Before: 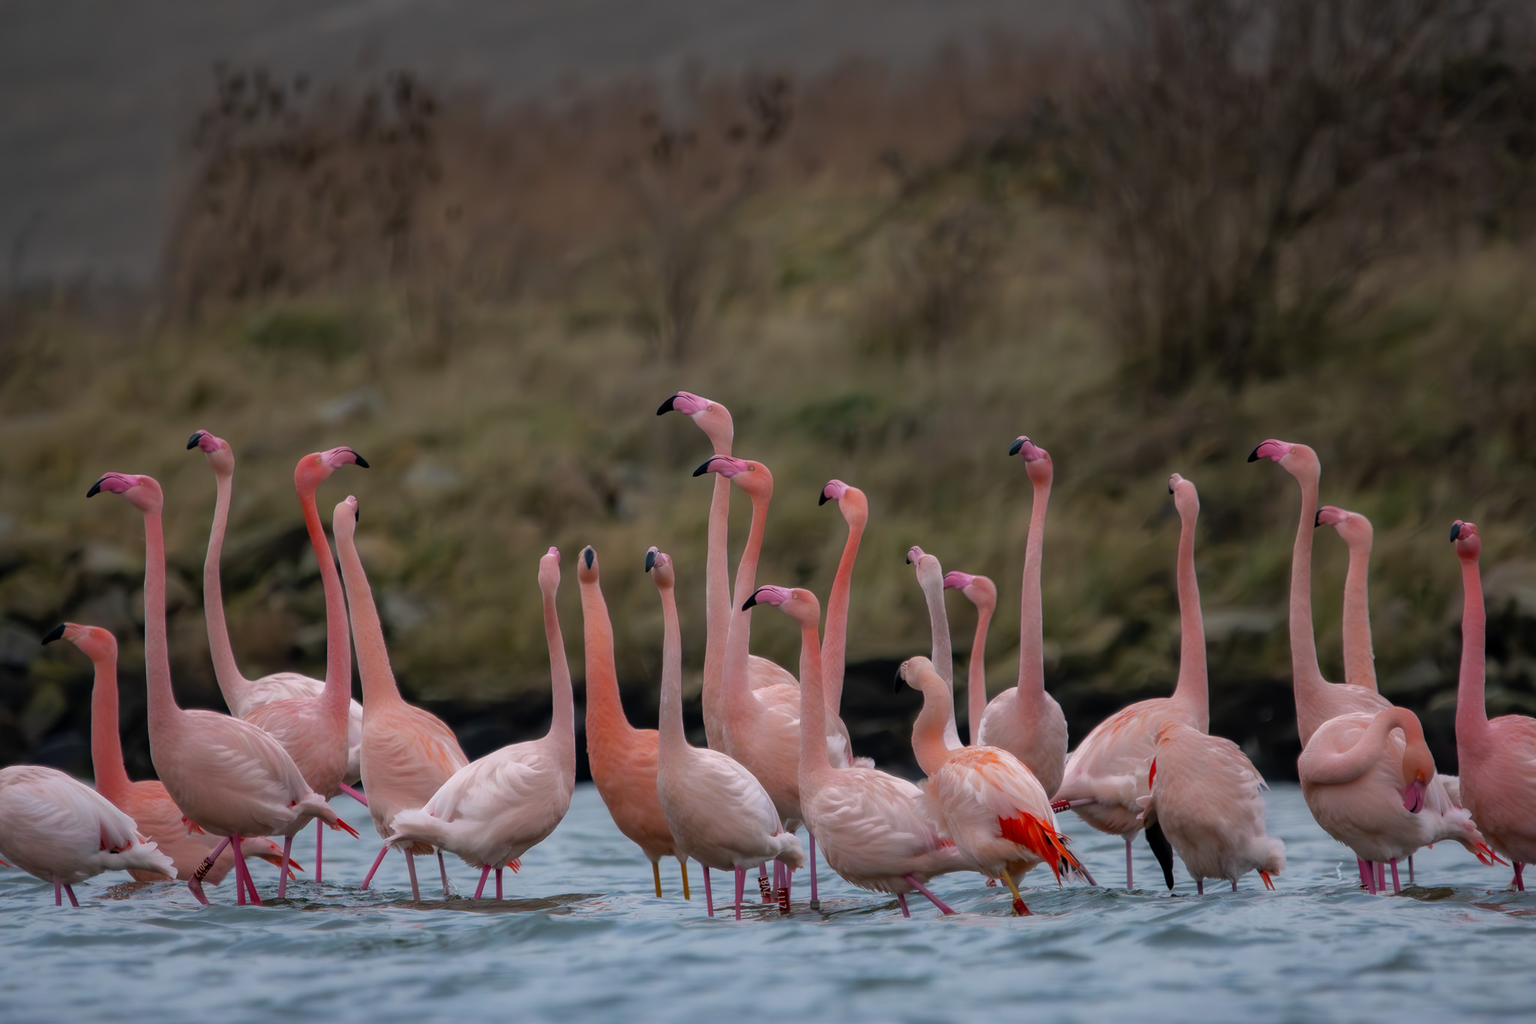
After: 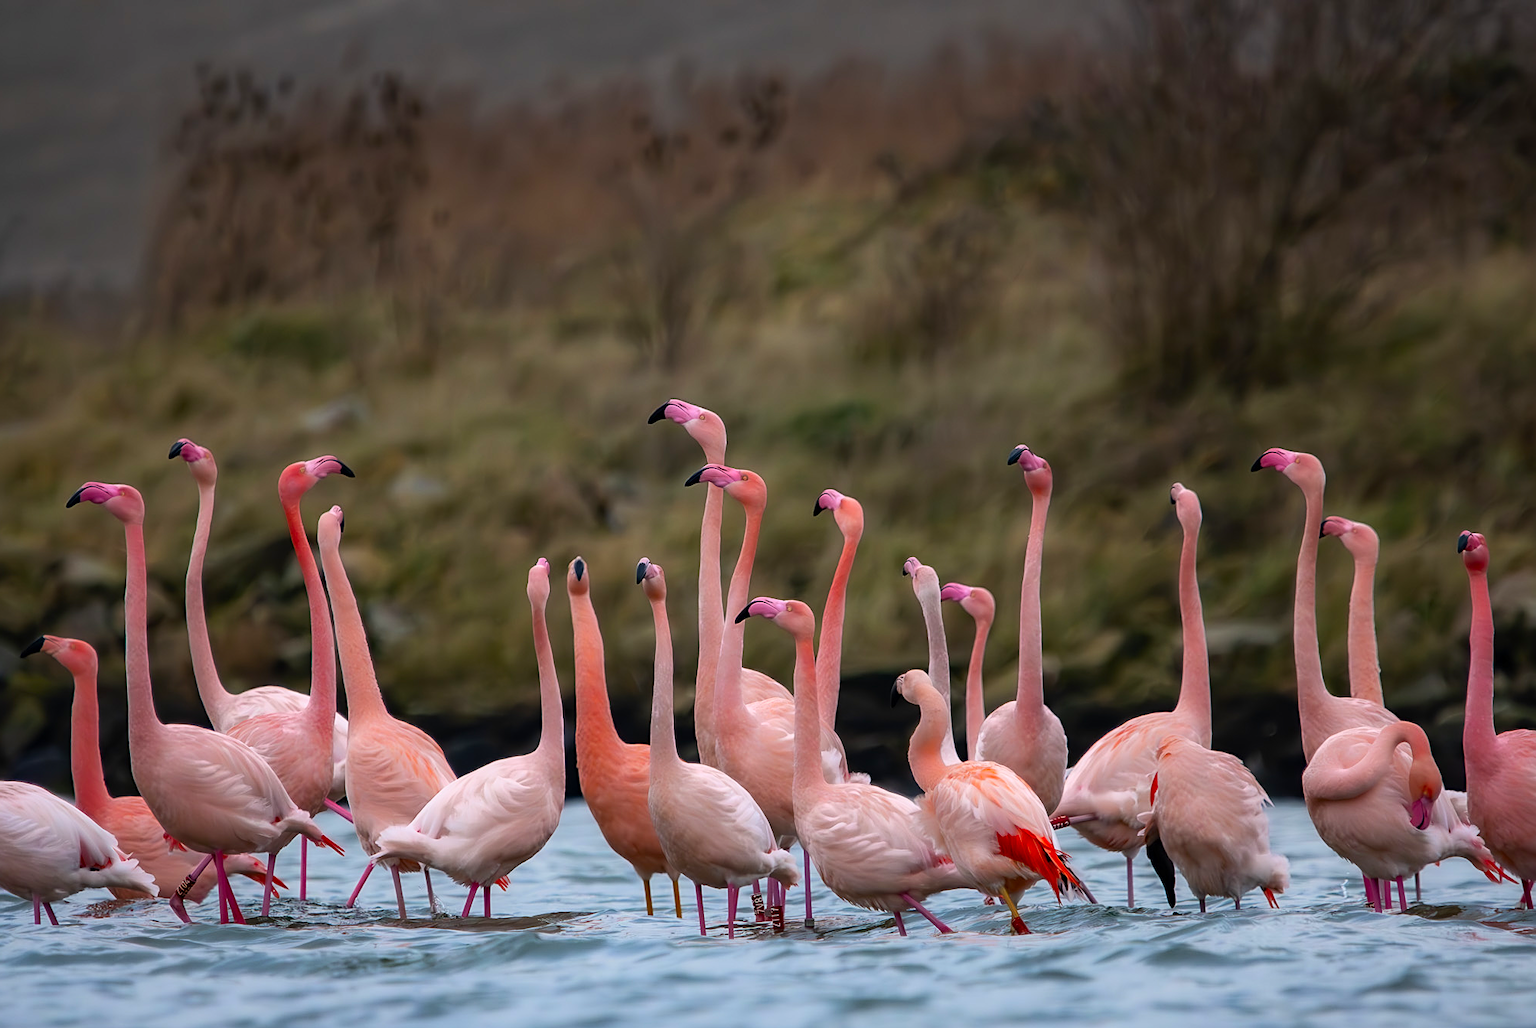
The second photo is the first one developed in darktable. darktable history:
contrast brightness saturation: contrast 0.235, brightness 0.111, saturation 0.295
sharpen: on, module defaults
crop and rotate: left 1.446%, right 0.547%, bottom 1.472%
